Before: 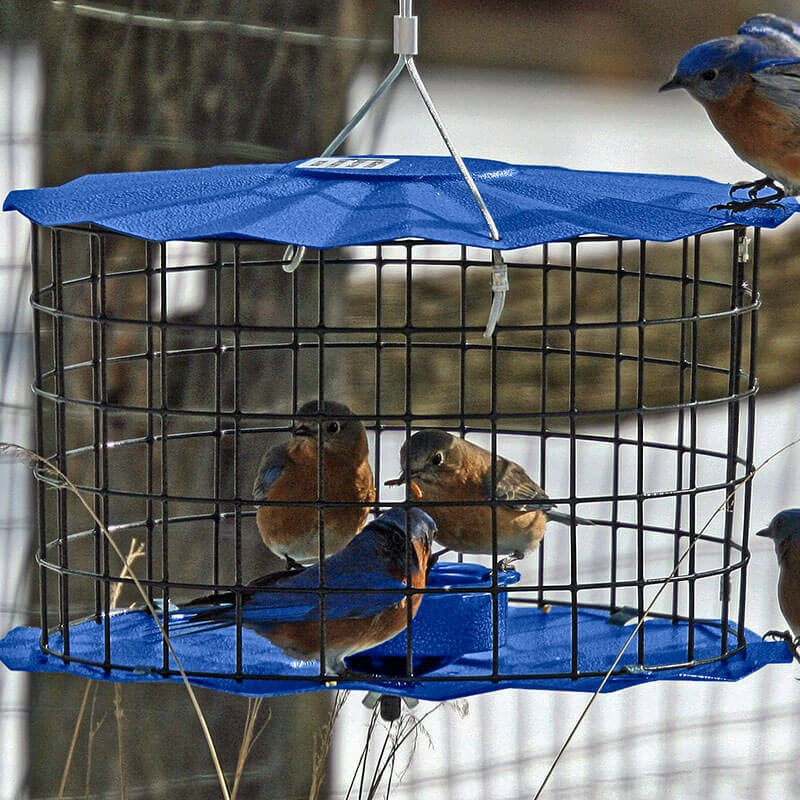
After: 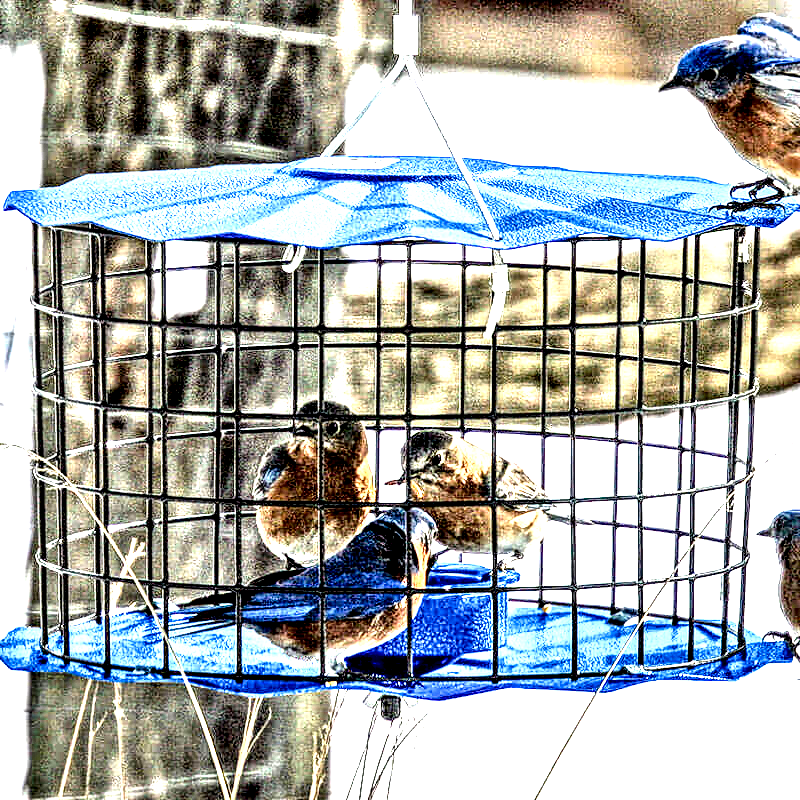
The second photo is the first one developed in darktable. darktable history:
exposure: black level correction 0.005, exposure 2.076 EV, compensate exposure bias true, compensate highlight preservation false
tone curve: curves: ch0 [(0, 0.016) (0.11, 0.039) (0.259, 0.235) (0.383, 0.437) (0.499, 0.597) (0.733, 0.867) (0.843, 0.948) (1, 1)], color space Lab, independent channels, preserve colors none
local contrast: highlights 108%, shadows 42%, detail 294%
